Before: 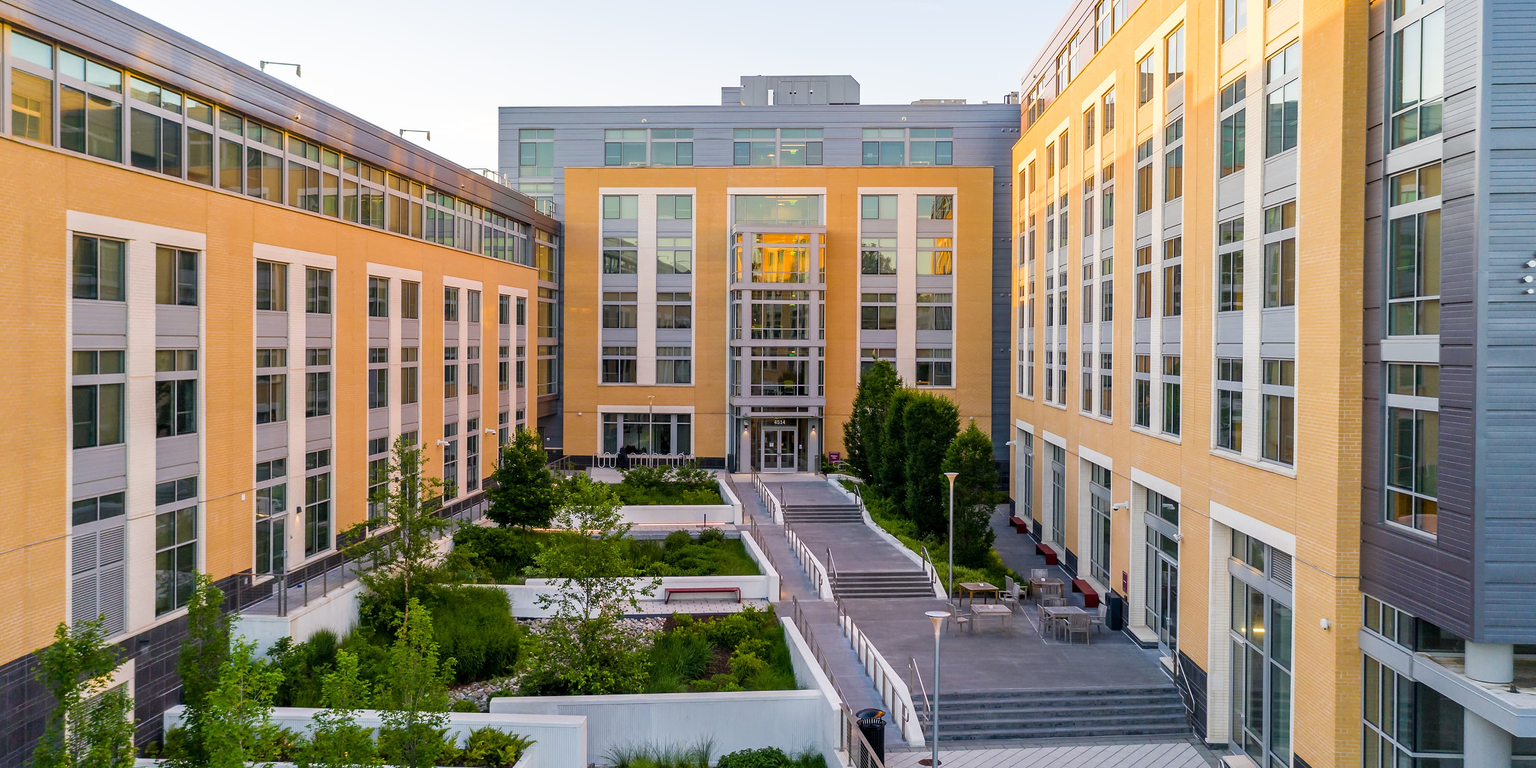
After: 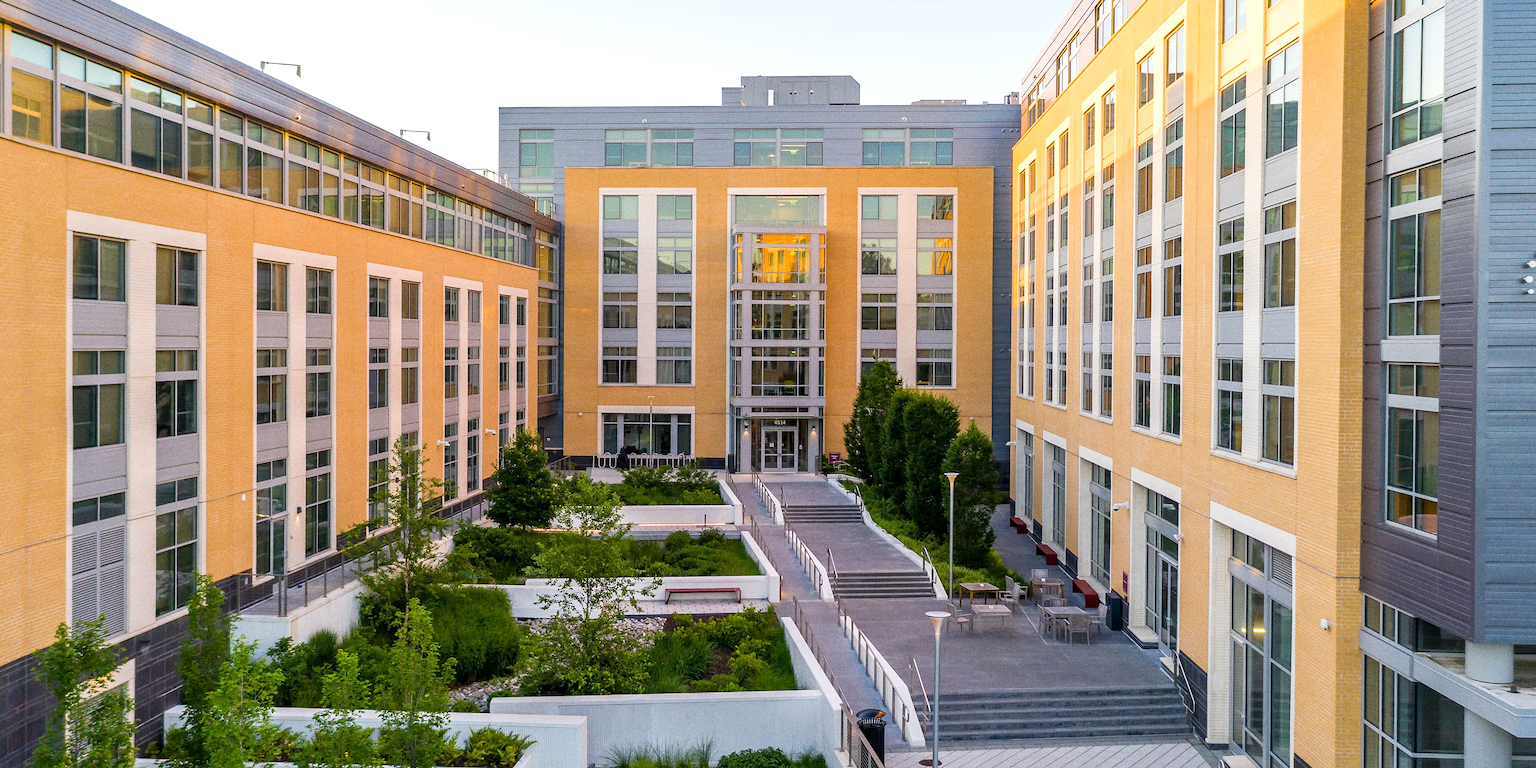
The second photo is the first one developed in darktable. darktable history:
grain: coarseness 8.68 ISO, strength 31.94%
exposure: exposure 0.191 EV, compensate highlight preservation false
